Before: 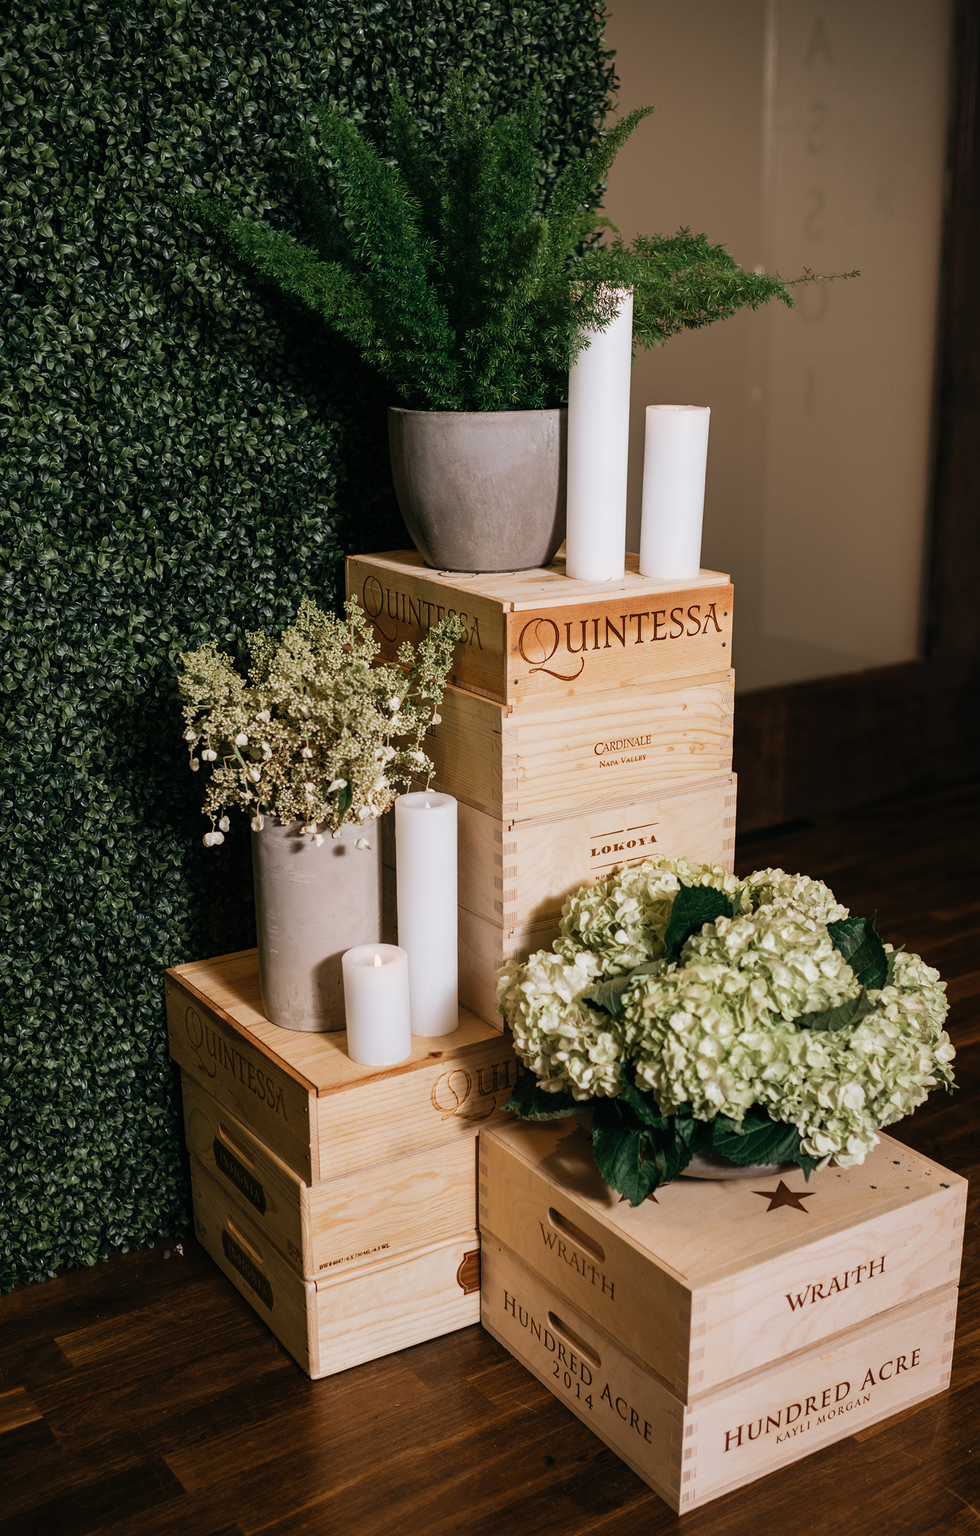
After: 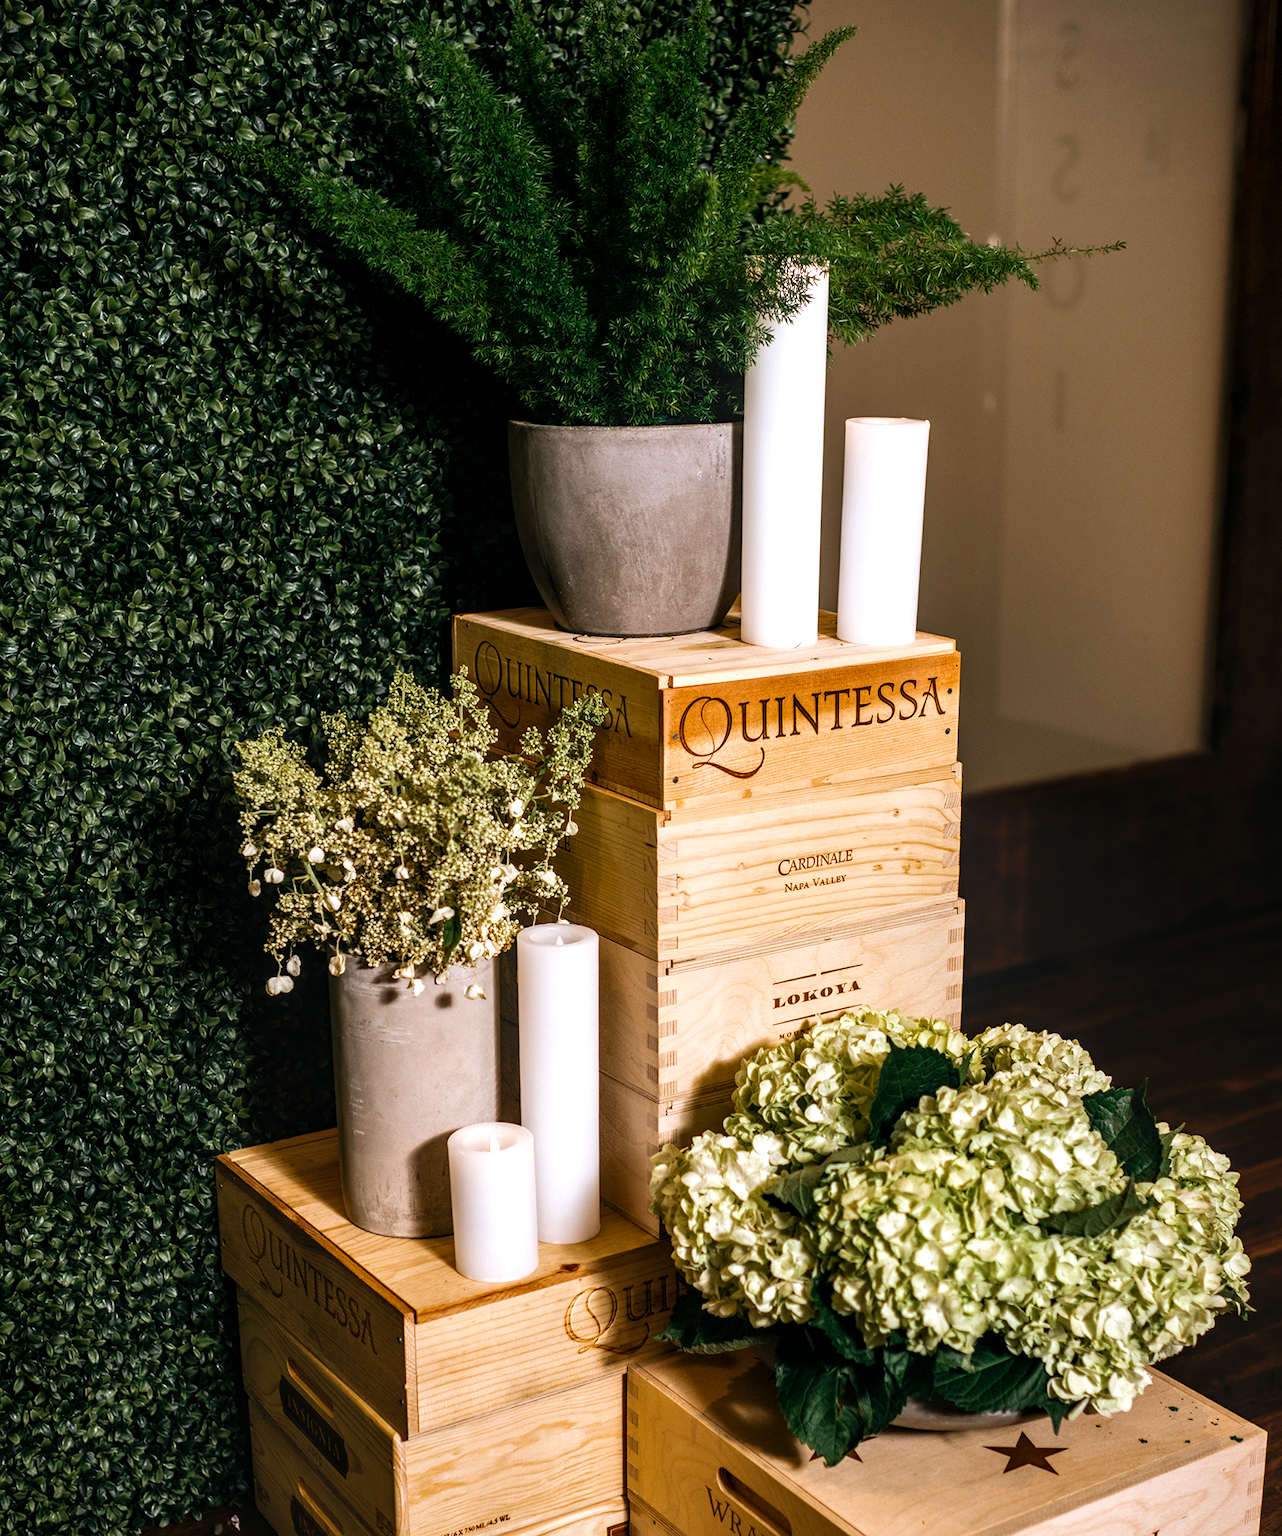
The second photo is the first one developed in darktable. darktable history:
color balance rgb: perceptual saturation grading › global saturation 25.122%, perceptual brilliance grading › global brilliance 15.647%, perceptual brilliance grading › shadows -35.838%, global vibrance 20%
crop: top 5.63%, bottom 17.927%
local contrast: detail 130%
